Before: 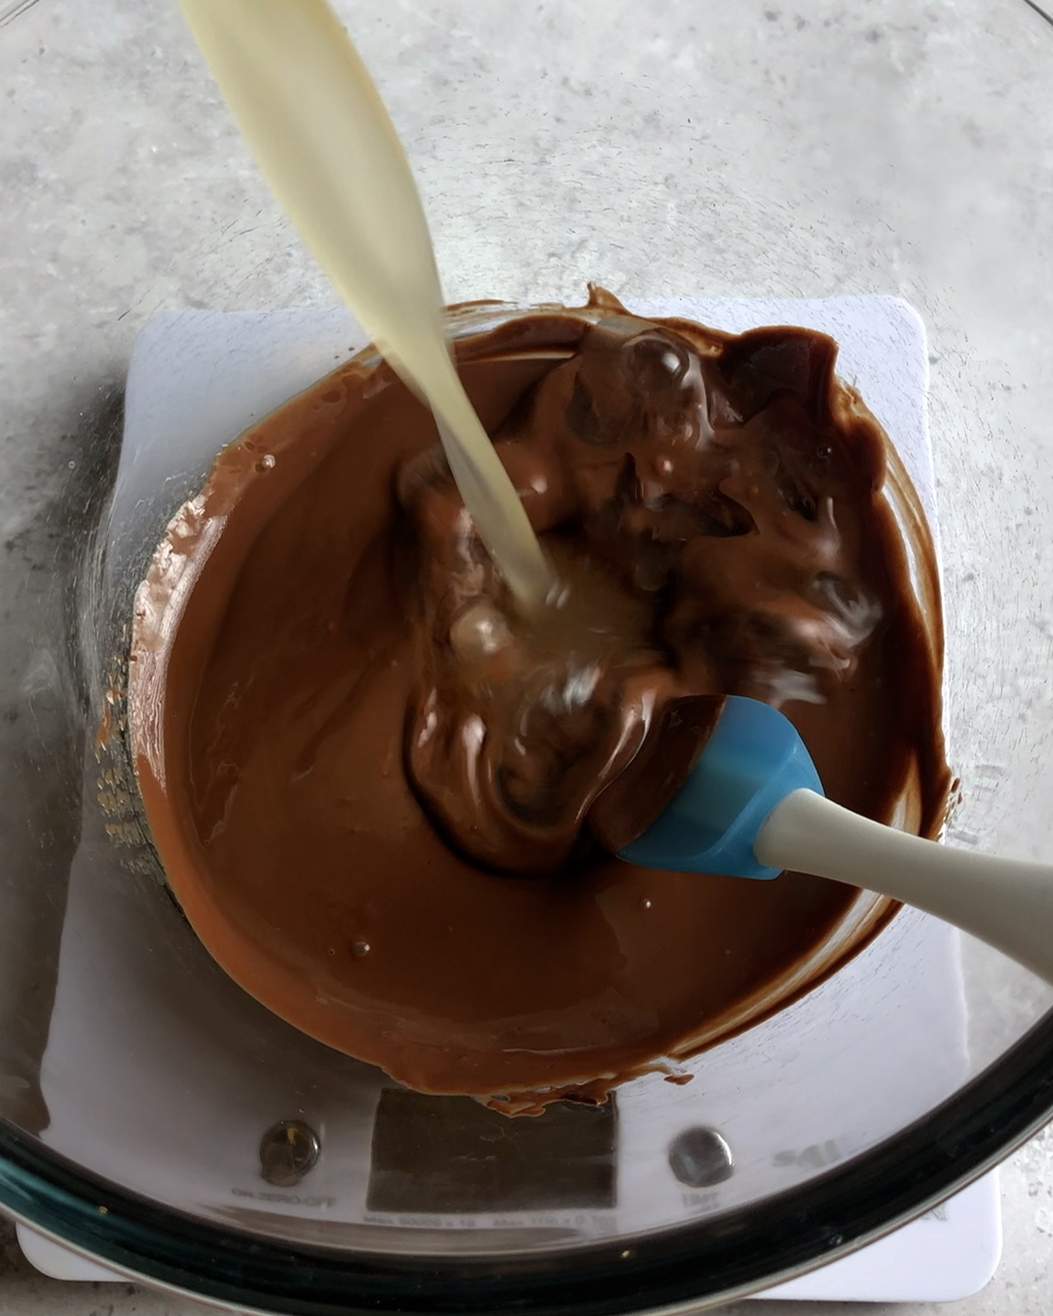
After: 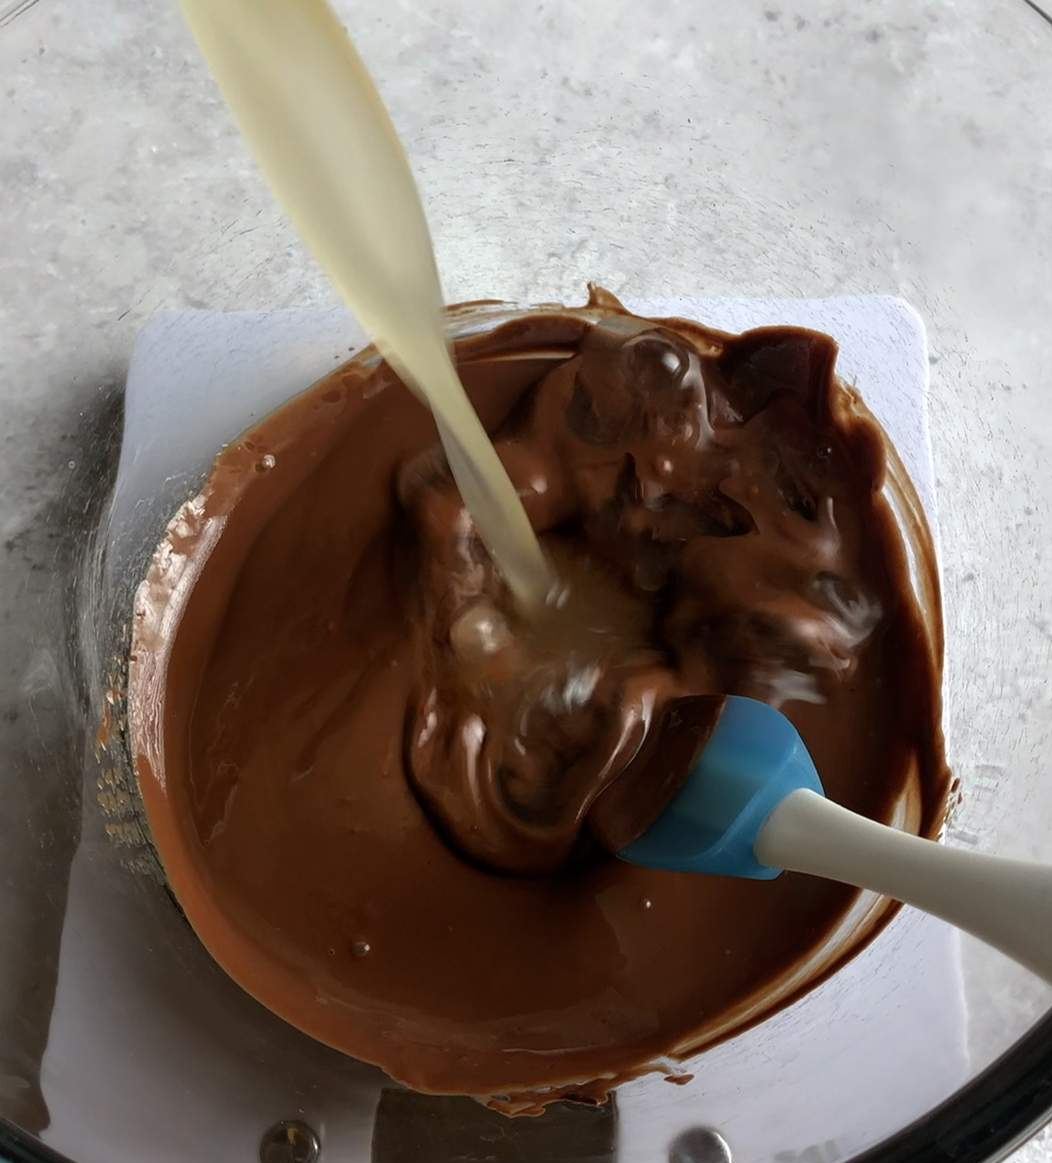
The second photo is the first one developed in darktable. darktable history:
crop and rotate: top 0%, bottom 11.577%
